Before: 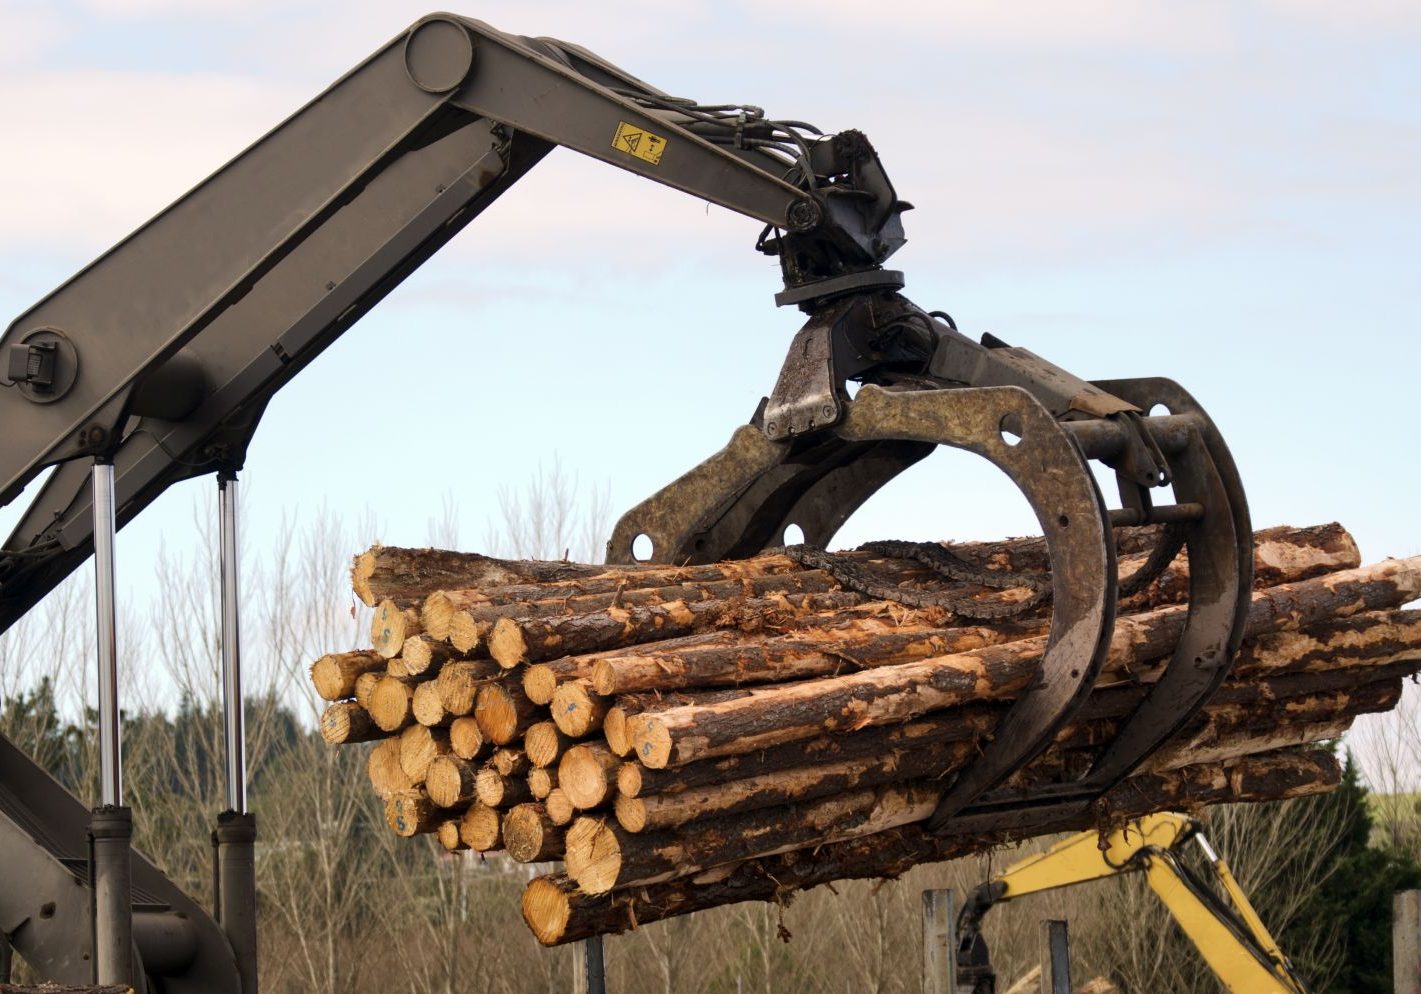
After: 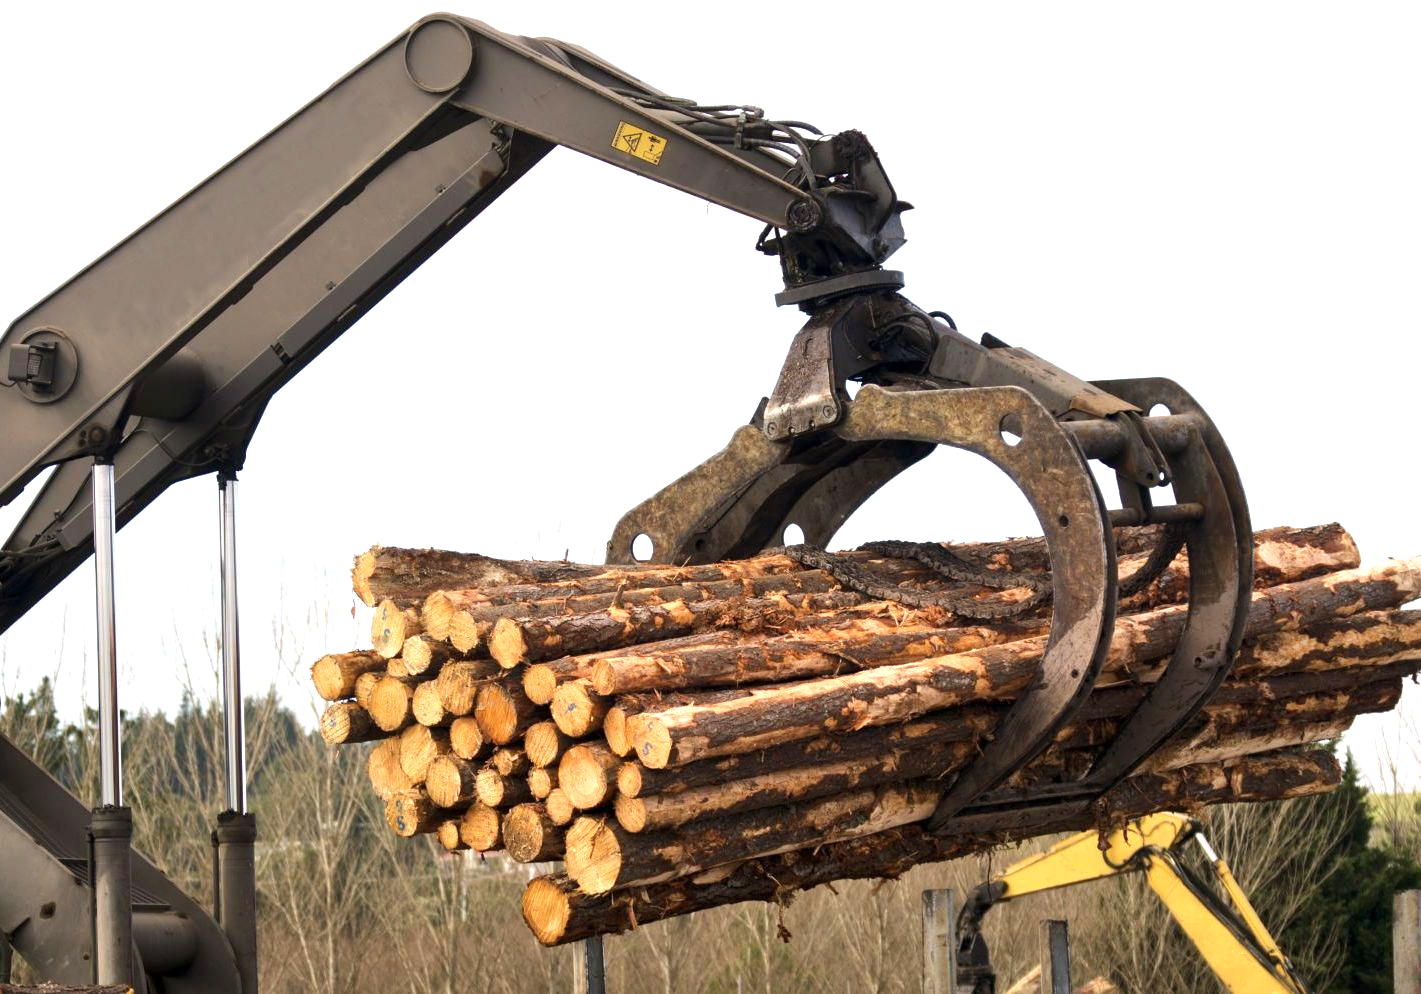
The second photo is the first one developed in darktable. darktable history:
exposure: exposure 0.776 EV, compensate exposure bias true, compensate highlight preservation false
